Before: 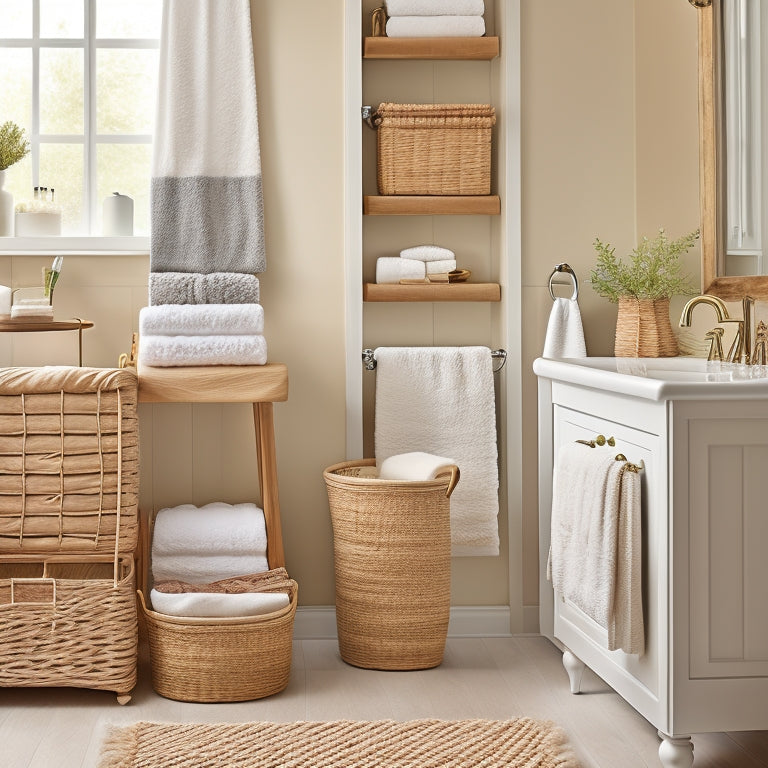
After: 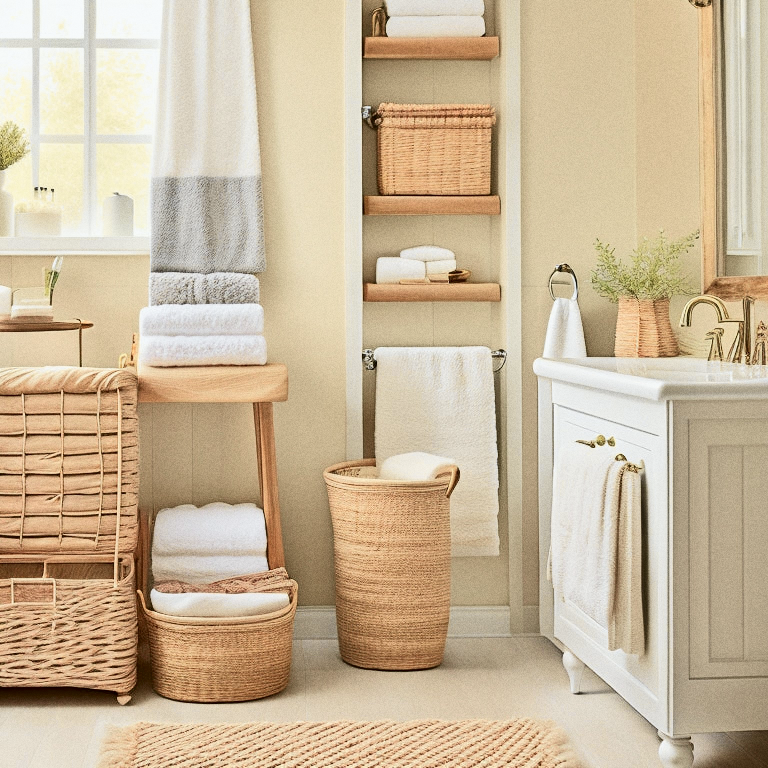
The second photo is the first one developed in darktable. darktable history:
tone curve: curves: ch0 [(0, 0) (0.037, 0.011) (0.135, 0.093) (0.266, 0.281) (0.461, 0.555) (0.581, 0.716) (0.675, 0.793) (0.767, 0.849) (0.91, 0.924) (1, 0.979)]; ch1 [(0, 0) (0.292, 0.278) (0.419, 0.423) (0.493, 0.492) (0.506, 0.5) (0.534, 0.529) (0.562, 0.562) (0.641, 0.663) (0.754, 0.76) (1, 1)]; ch2 [(0, 0) (0.294, 0.3) (0.361, 0.372) (0.429, 0.445) (0.478, 0.486) (0.502, 0.498) (0.518, 0.522) (0.531, 0.549) (0.561, 0.579) (0.64, 0.645) (0.7, 0.7) (0.861, 0.808) (1, 0.951)], color space Lab, independent channels, preserve colors none
grain: coarseness 0.09 ISO
